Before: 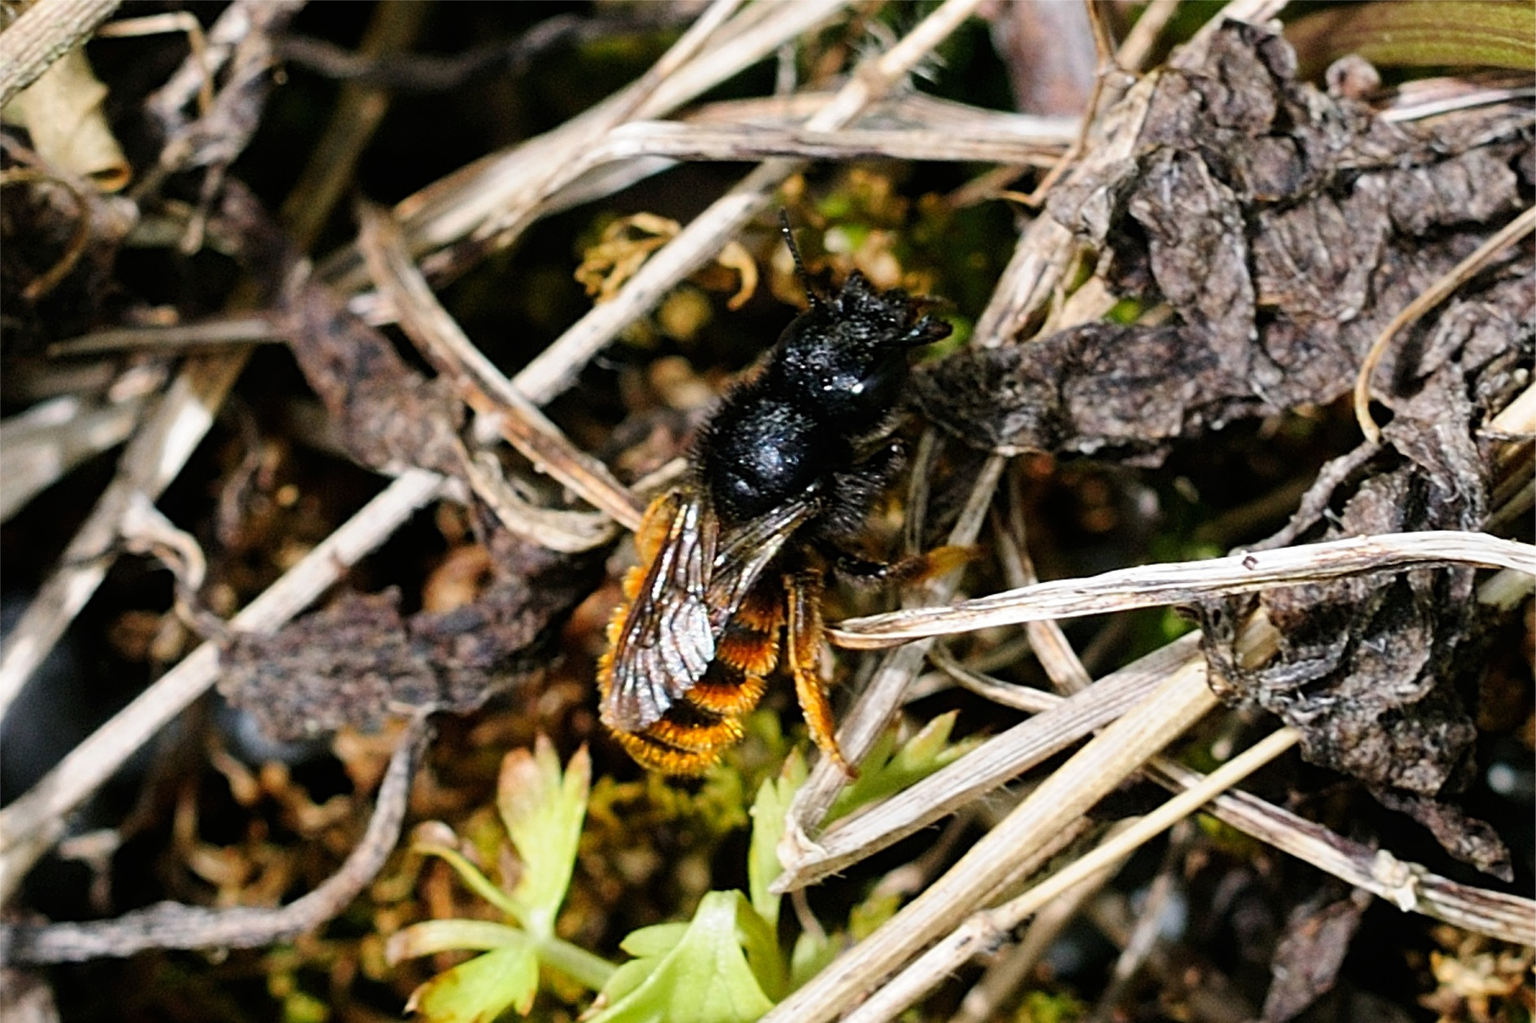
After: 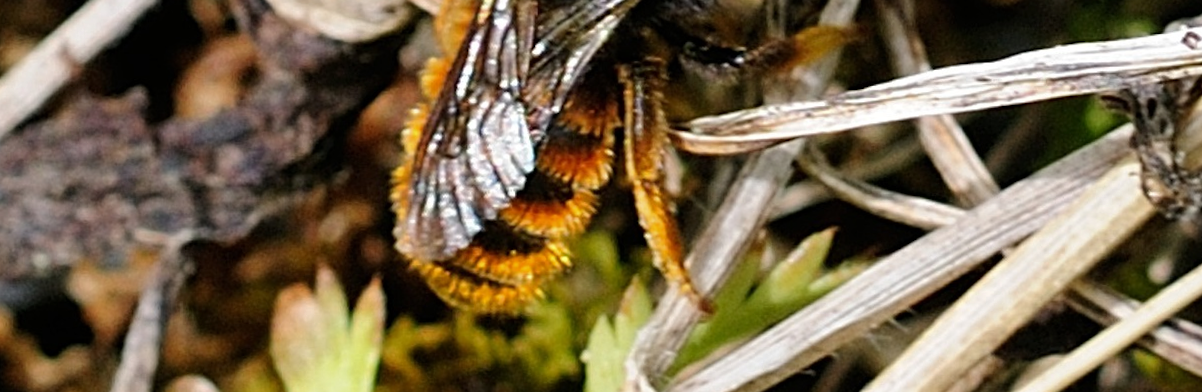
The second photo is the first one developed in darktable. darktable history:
rotate and perspective: rotation -1°, crop left 0.011, crop right 0.989, crop top 0.025, crop bottom 0.975
crop: left 18.091%, top 51.13%, right 17.525%, bottom 16.85%
base curve: curves: ch0 [(0, 0) (0.74, 0.67) (1, 1)]
